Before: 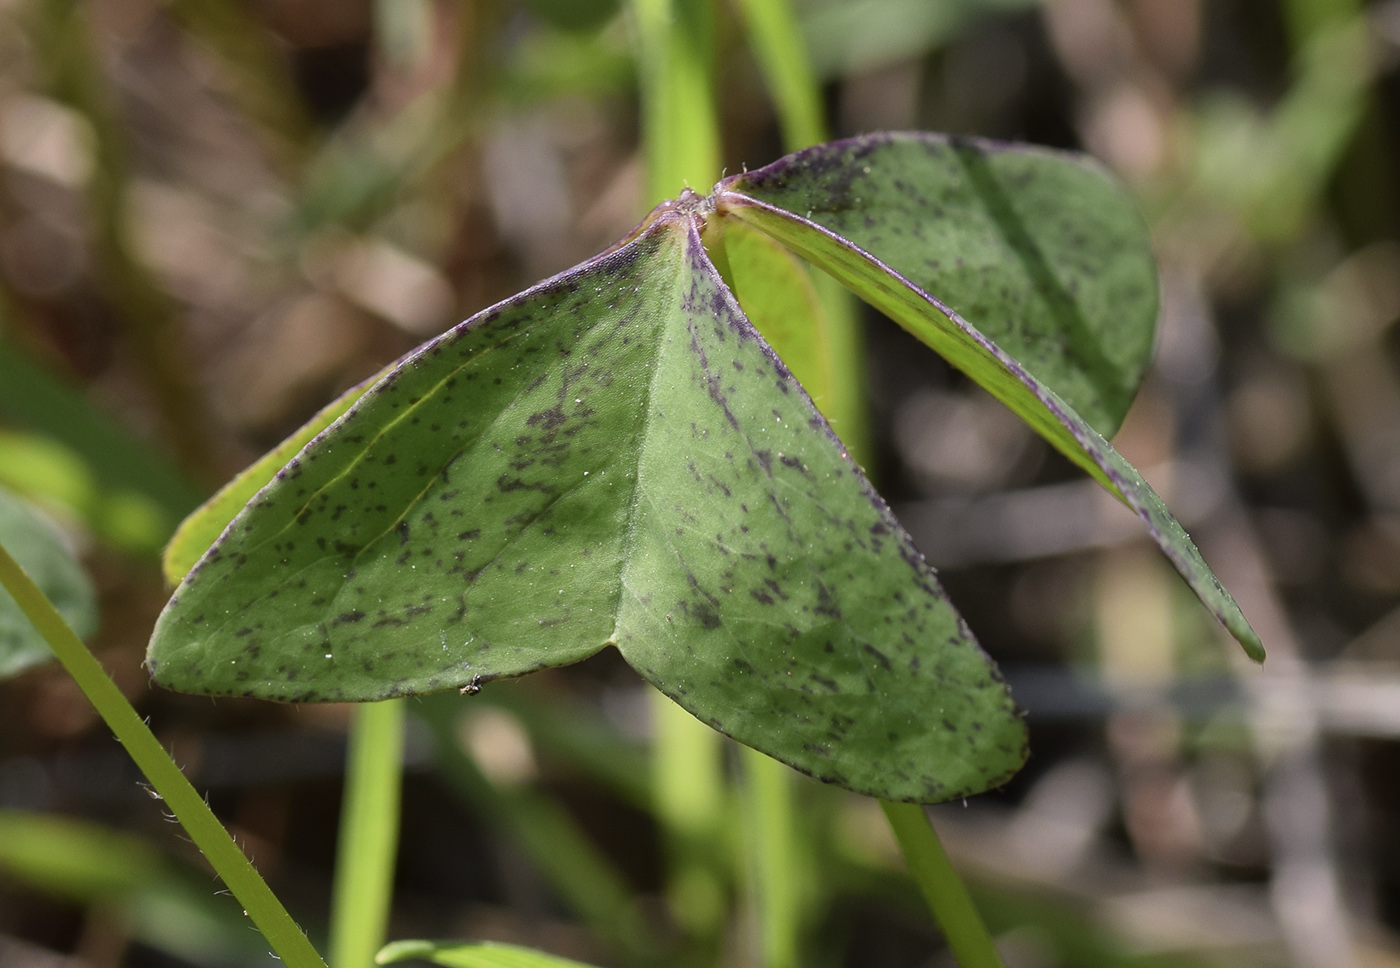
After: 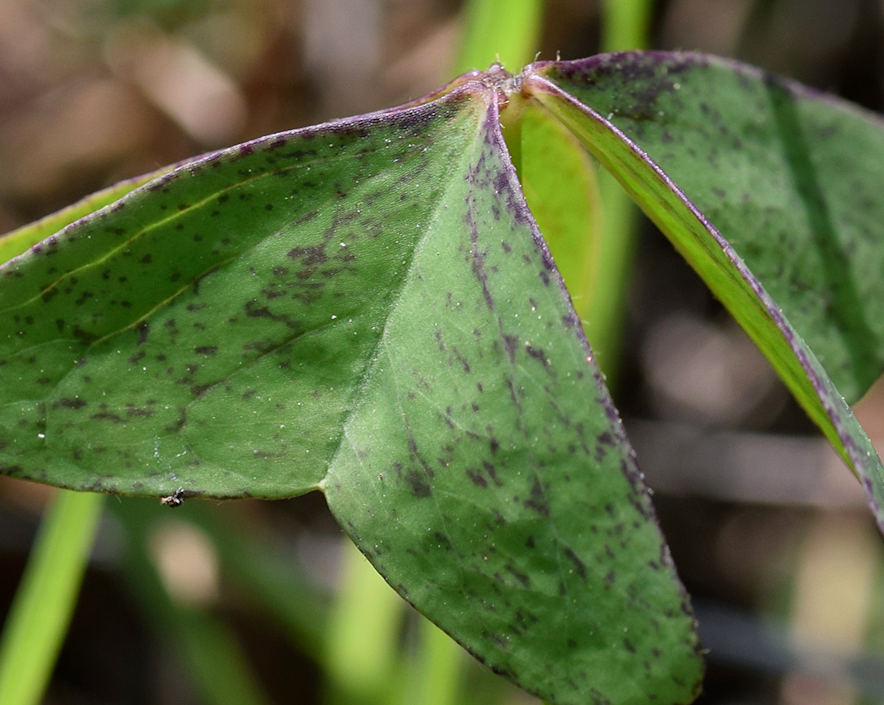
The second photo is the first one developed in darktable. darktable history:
rotate and perspective: rotation 13.27°, automatic cropping off
white balance: red 0.986, blue 1.01
crop and rotate: left 22.13%, top 22.054%, right 22.026%, bottom 22.102%
